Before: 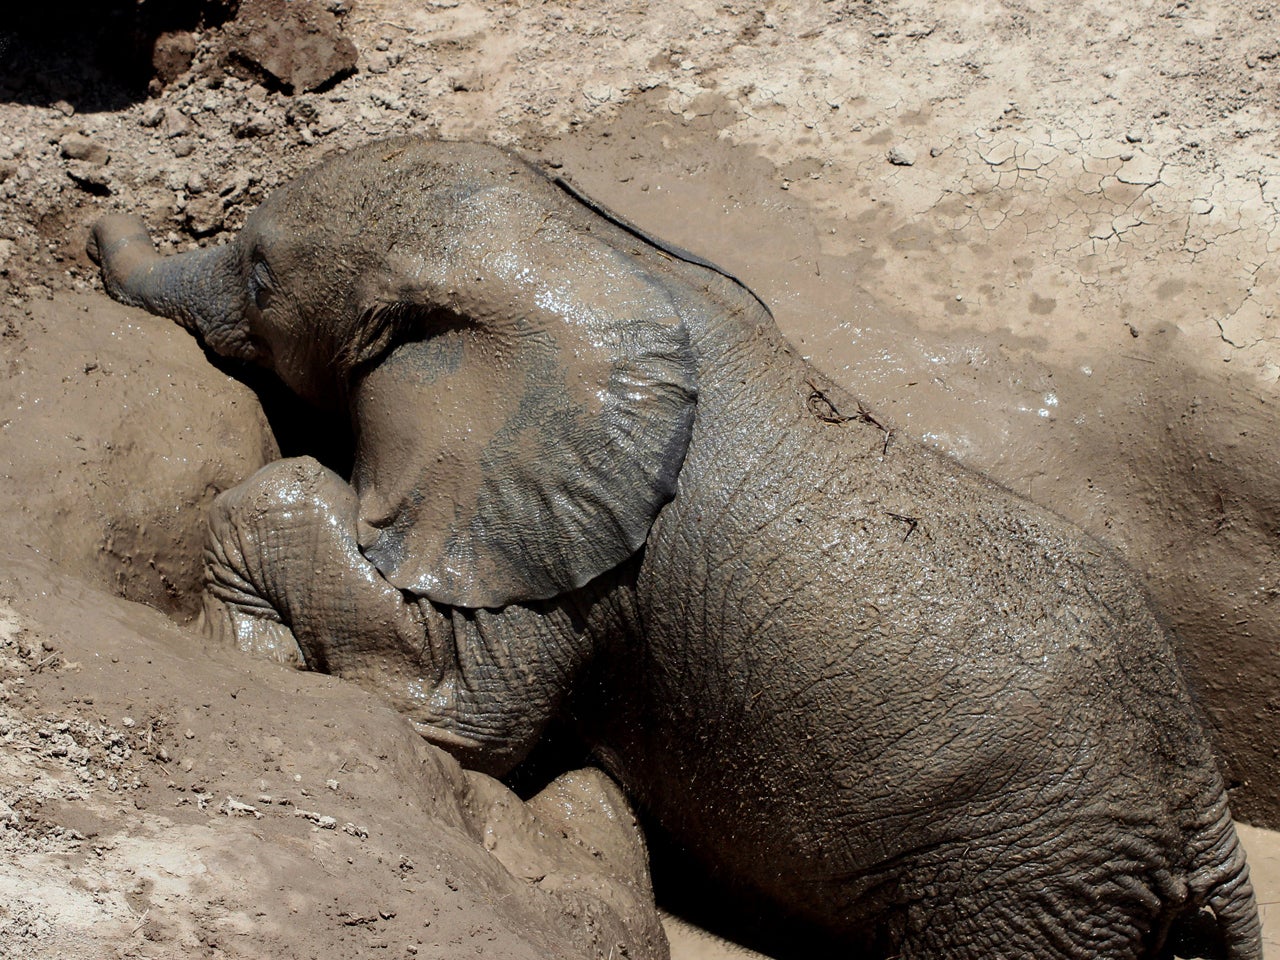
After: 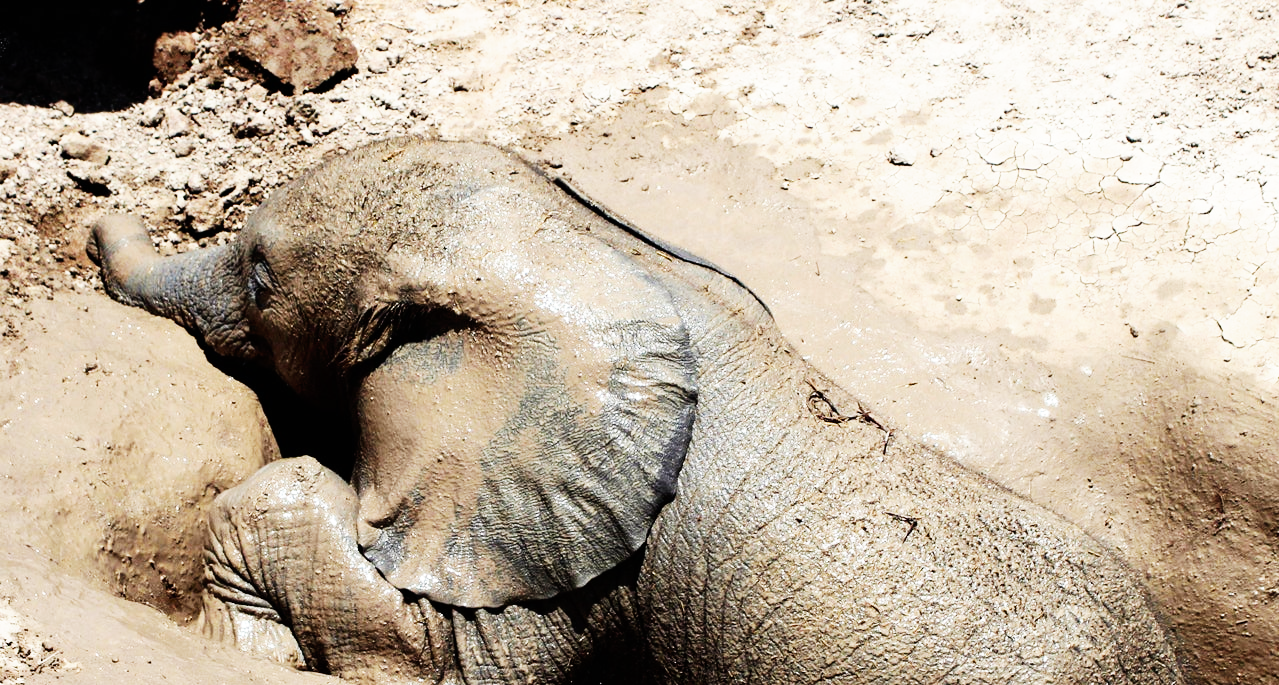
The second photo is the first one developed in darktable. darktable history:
base curve: curves: ch0 [(0, 0) (0.007, 0.004) (0.027, 0.03) (0.046, 0.07) (0.207, 0.54) (0.442, 0.872) (0.673, 0.972) (1, 1)], preserve colors none
crop: bottom 28.576%
